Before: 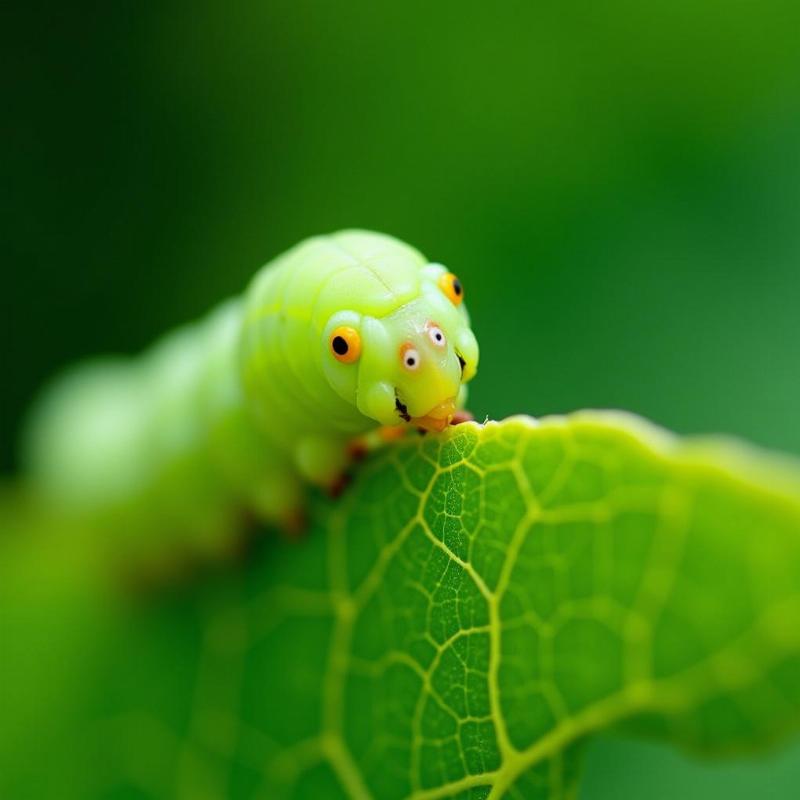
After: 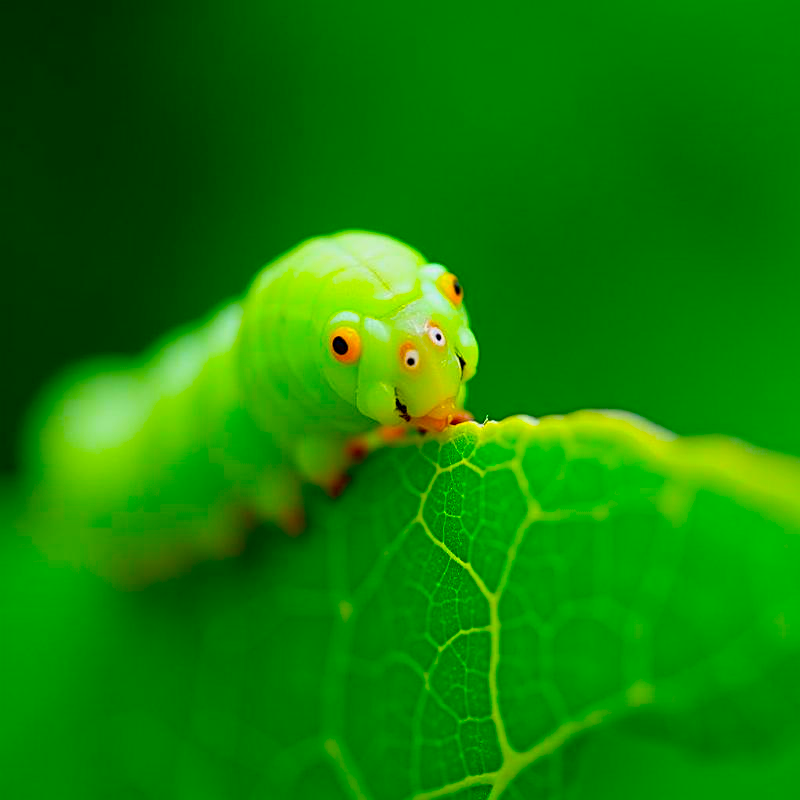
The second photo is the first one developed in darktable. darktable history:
color balance: input saturation 134.34%, contrast -10.04%, contrast fulcrum 19.67%, output saturation 133.51%
sharpen: on, module defaults
white balance: emerald 1
